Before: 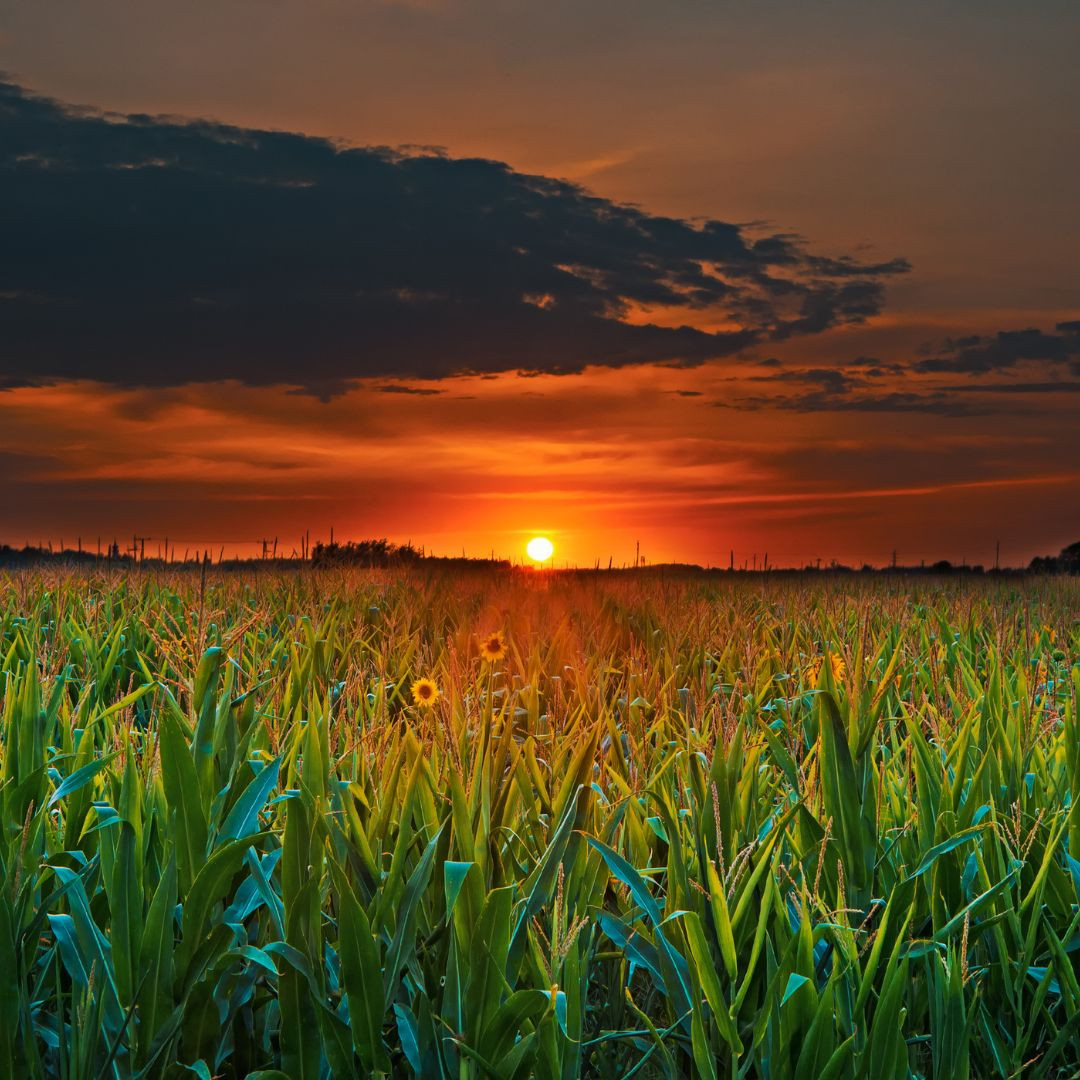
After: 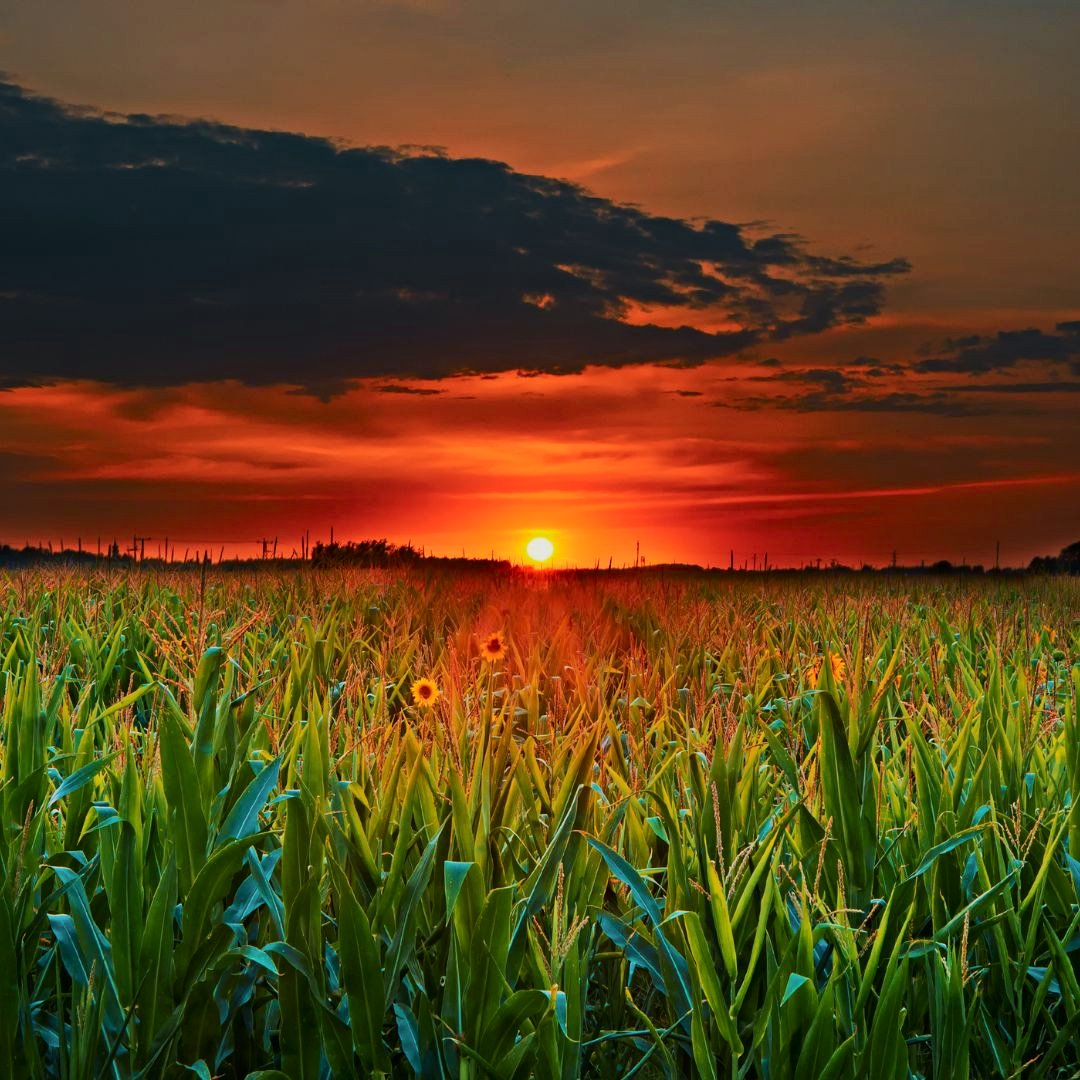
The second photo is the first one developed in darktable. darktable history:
tone curve: curves: ch0 [(0, 0) (0.091, 0.066) (0.184, 0.16) (0.491, 0.519) (0.748, 0.765) (1, 0.919)]; ch1 [(0, 0) (0.179, 0.173) (0.322, 0.32) (0.424, 0.424) (0.502, 0.5) (0.56, 0.575) (0.631, 0.675) (0.777, 0.806) (1, 1)]; ch2 [(0, 0) (0.434, 0.447) (0.497, 0.498) (0.539, 0.566) (0.676, 0.691) (1, 1)], color space Lab, independent channels, preserve colors none
